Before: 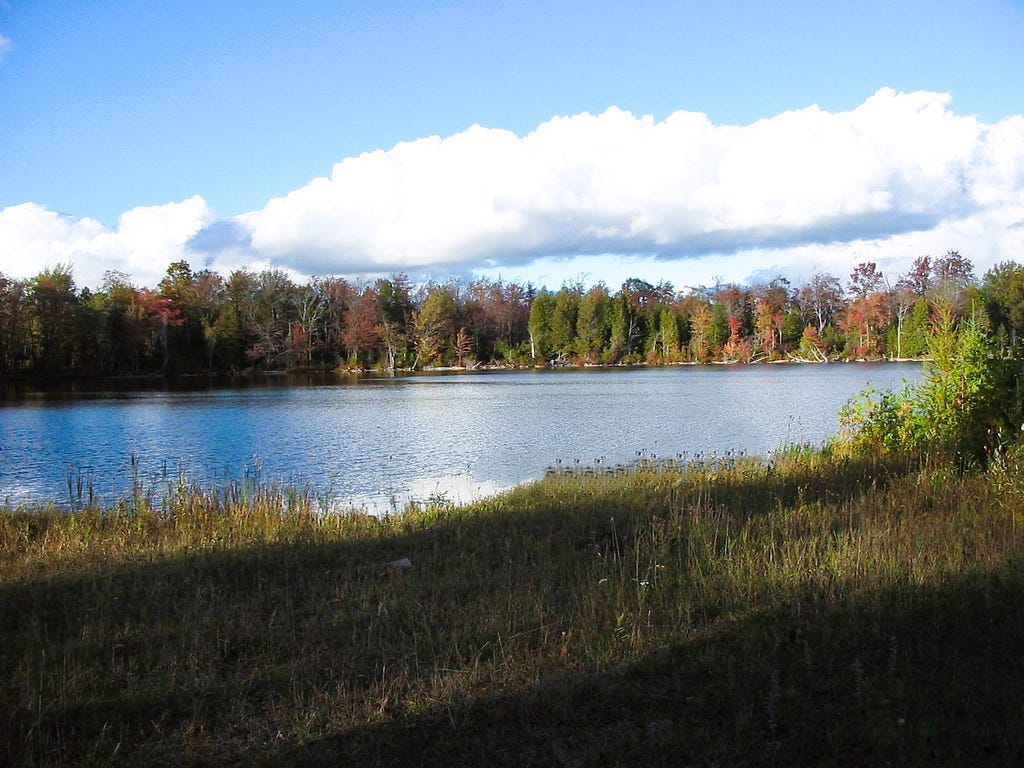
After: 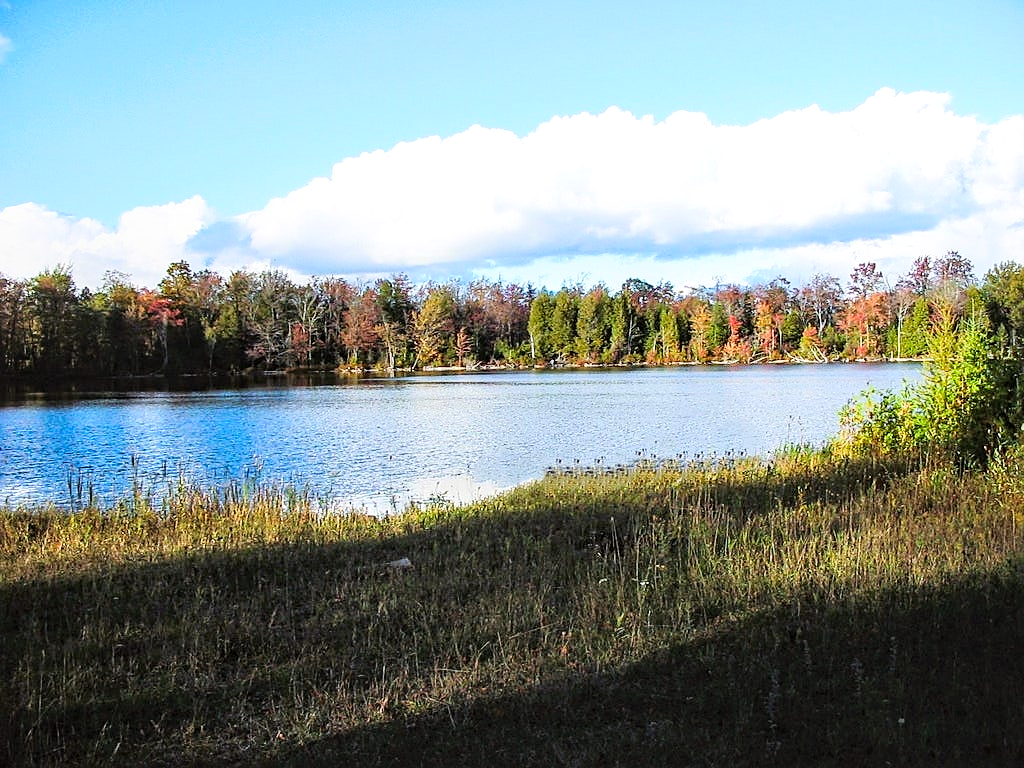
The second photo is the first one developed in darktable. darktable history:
tone curve: curves: ch0 [(0, 0) (0.003, 0.003) (0.011, 0.01) (0.025, 0.023) (0.044, 0.041) (0.069, 0.064) (0.1, 0.094) (0.136, 0.143) (0.177, 0.205) (0.224, 0.281) (0.277, 0.367) (0.335, 0.457) (0.399, 0.542) (0.468, 0.629) (0.543, 0.711) (0.623, 0.788) (0.709, 0.863) (0.801, 0.912) (0.898, 0.955) (1, 1)], color space Lab, linked channels, preserve colors none
local contrast: detail 130%
sharpen: on, module defaults
